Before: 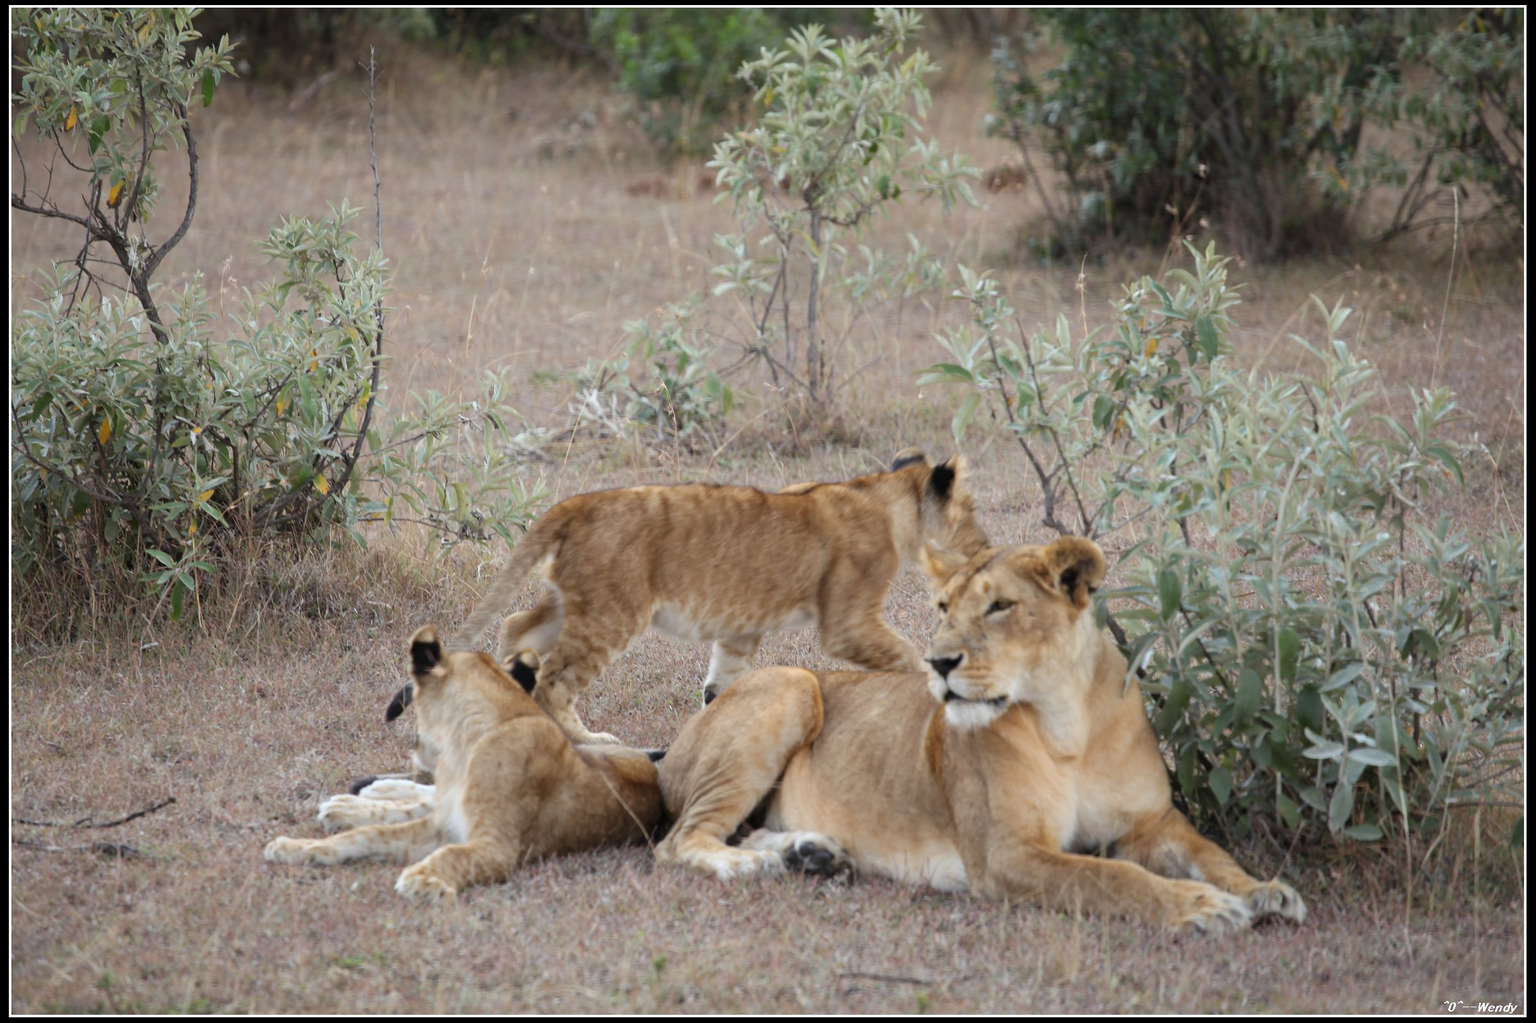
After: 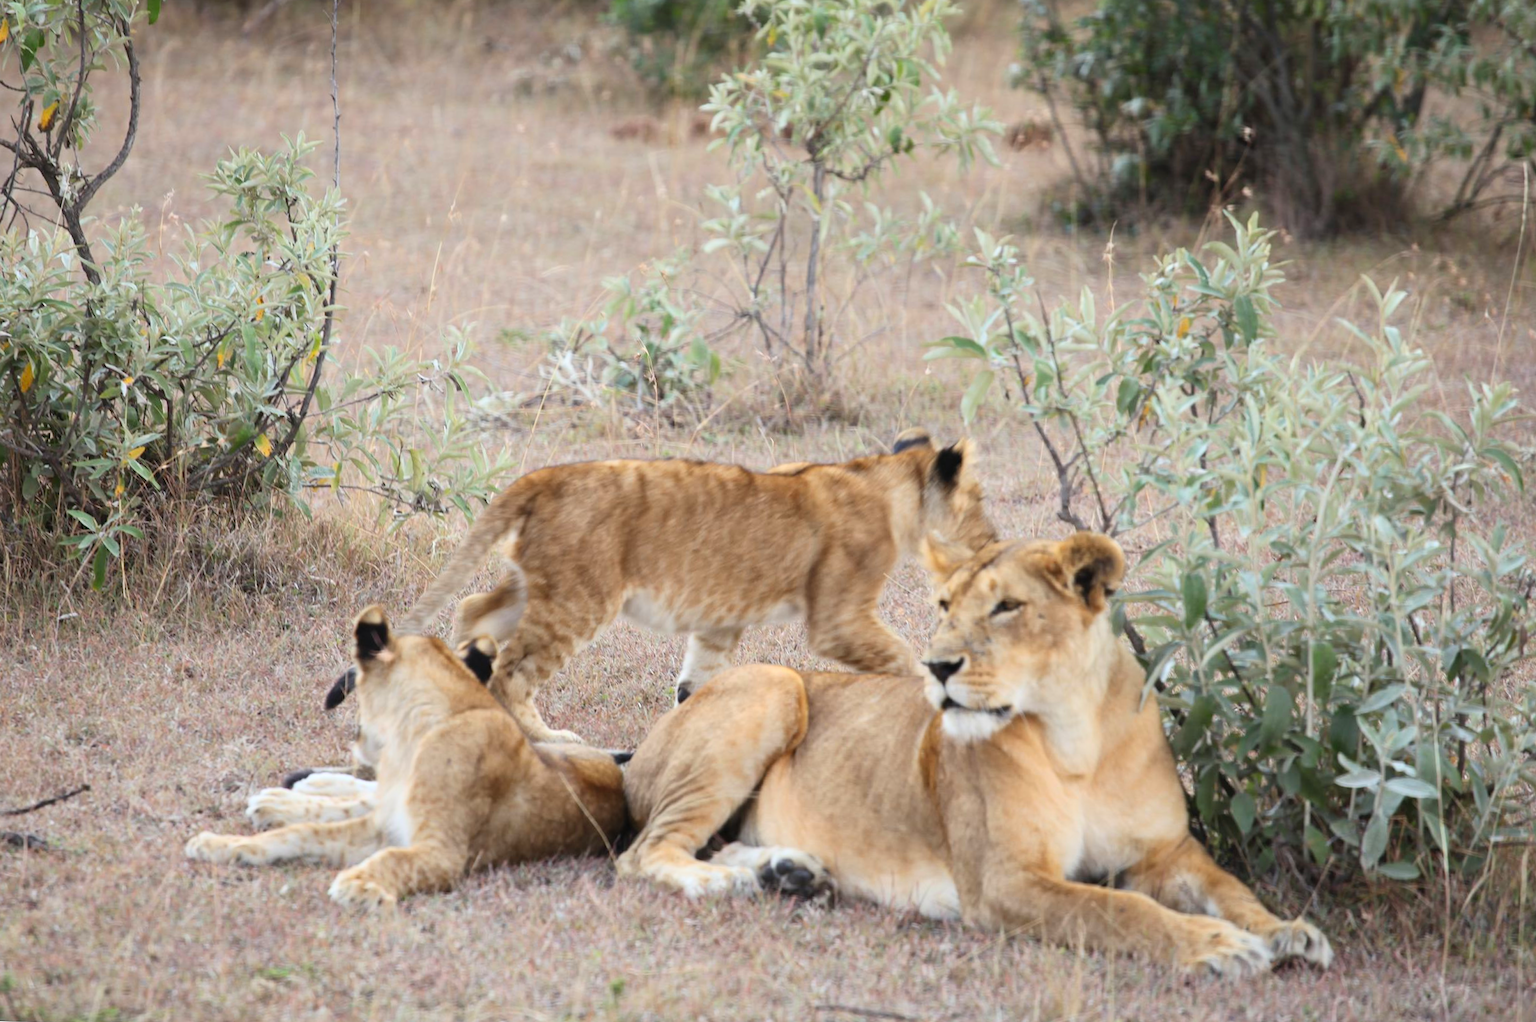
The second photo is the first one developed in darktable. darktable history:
crop and rotate: angle -2.07°, left 3.116%, top 4.066%, right 1.394%, bottom 0.497%
contrast brightness saturation: contrast 0.201, brightness 0.158, saturation 0.224
